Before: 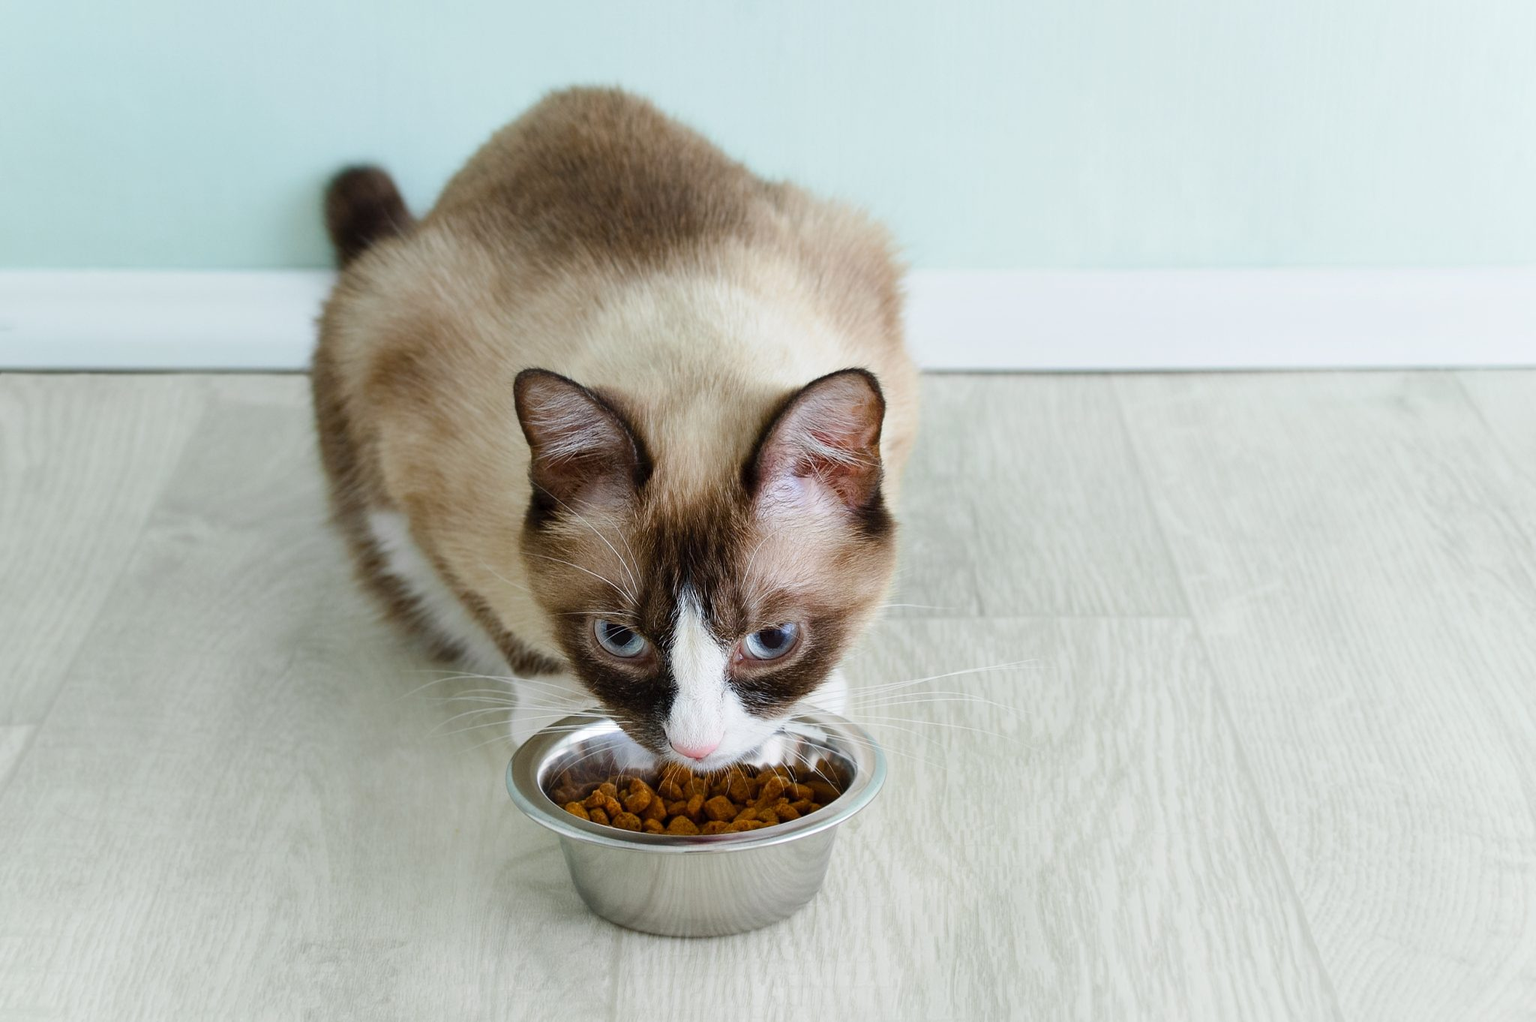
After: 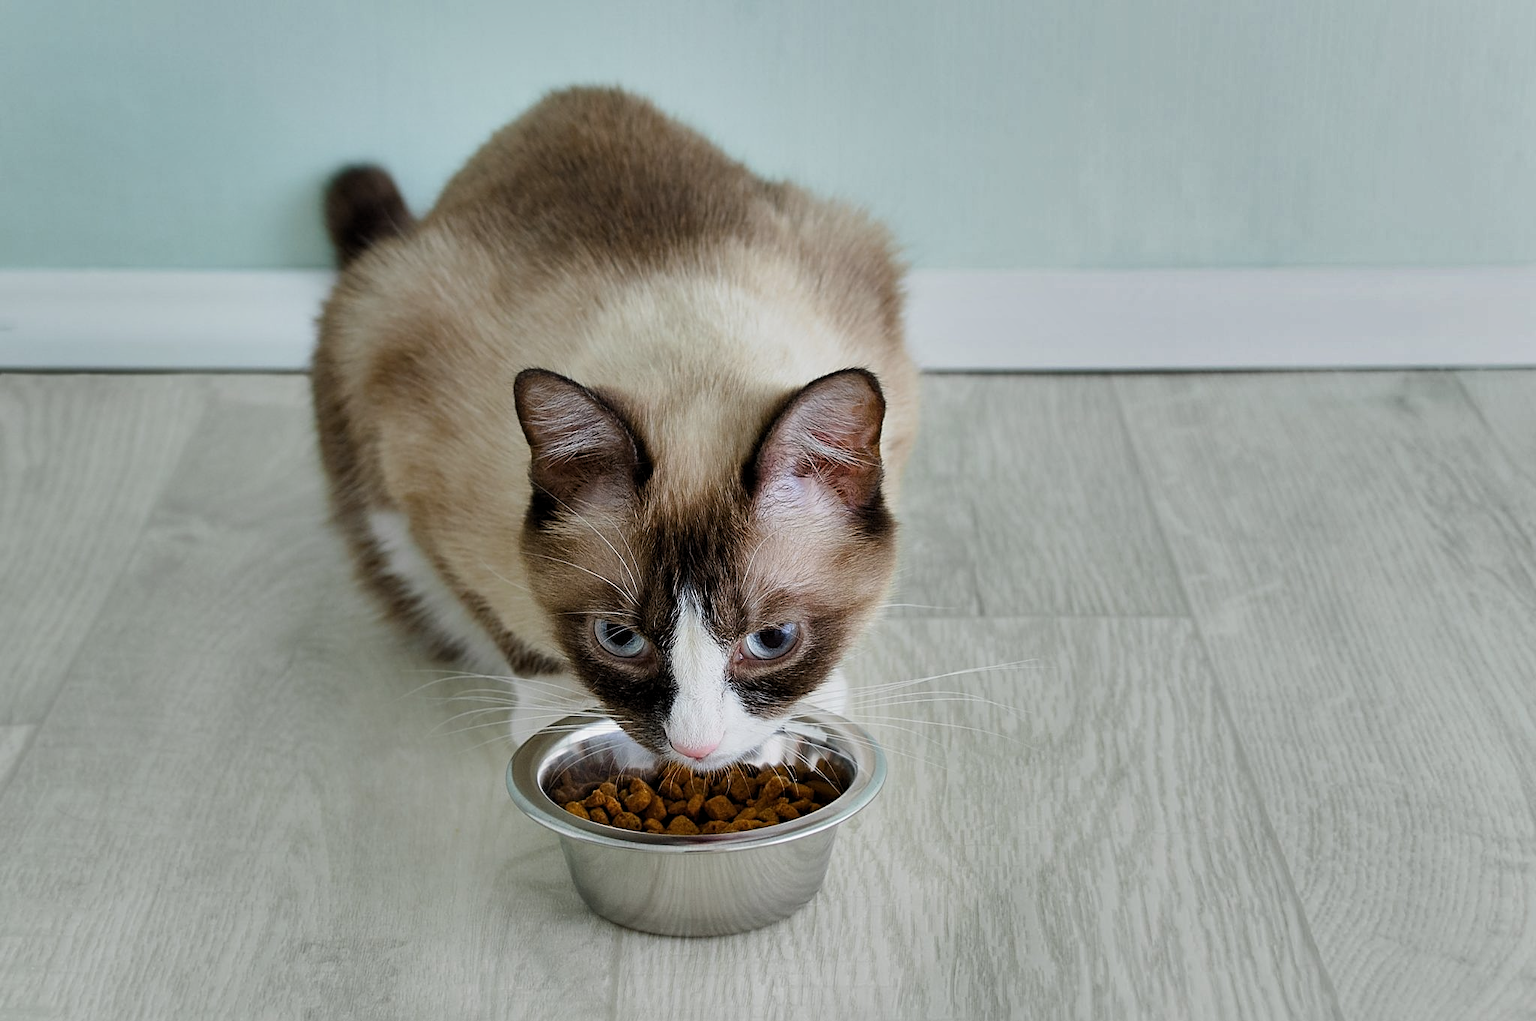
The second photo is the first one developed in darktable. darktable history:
shadows and highlights: radius 170.64, shadows 27.71, white point adjustment 3.15, highlights -68.69, soften with gaussian
exposure: exposure -0.44 EV, compensate highlight preservation false
levels: gray 59.36%, levels [0.031, 0.5, 0.969]
sharpen: on, module defaults
